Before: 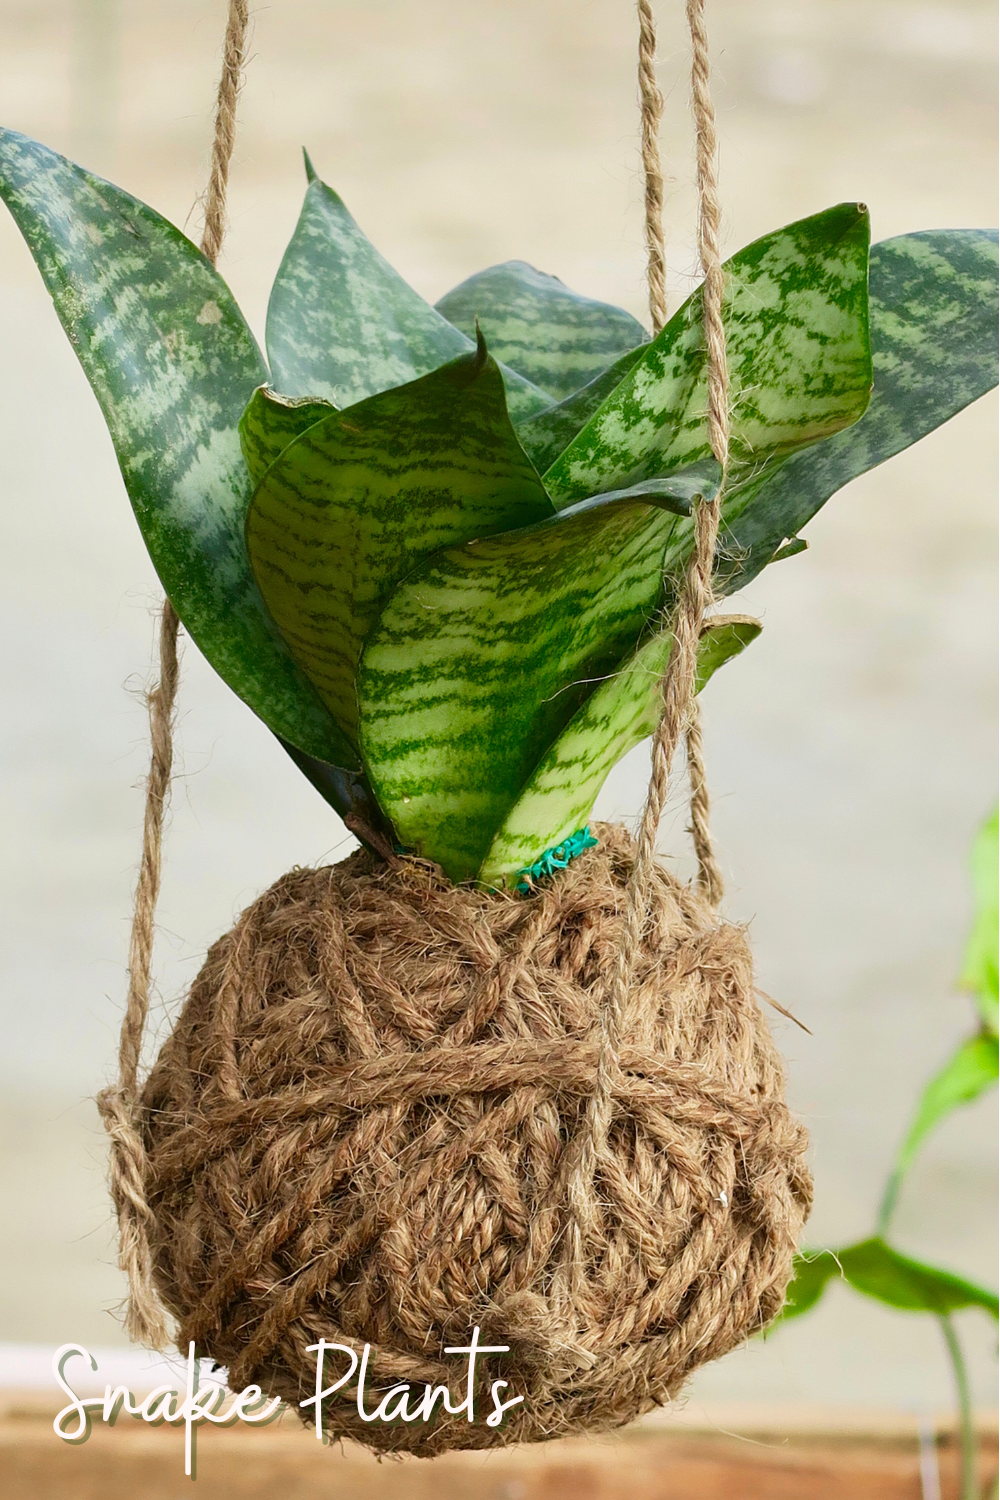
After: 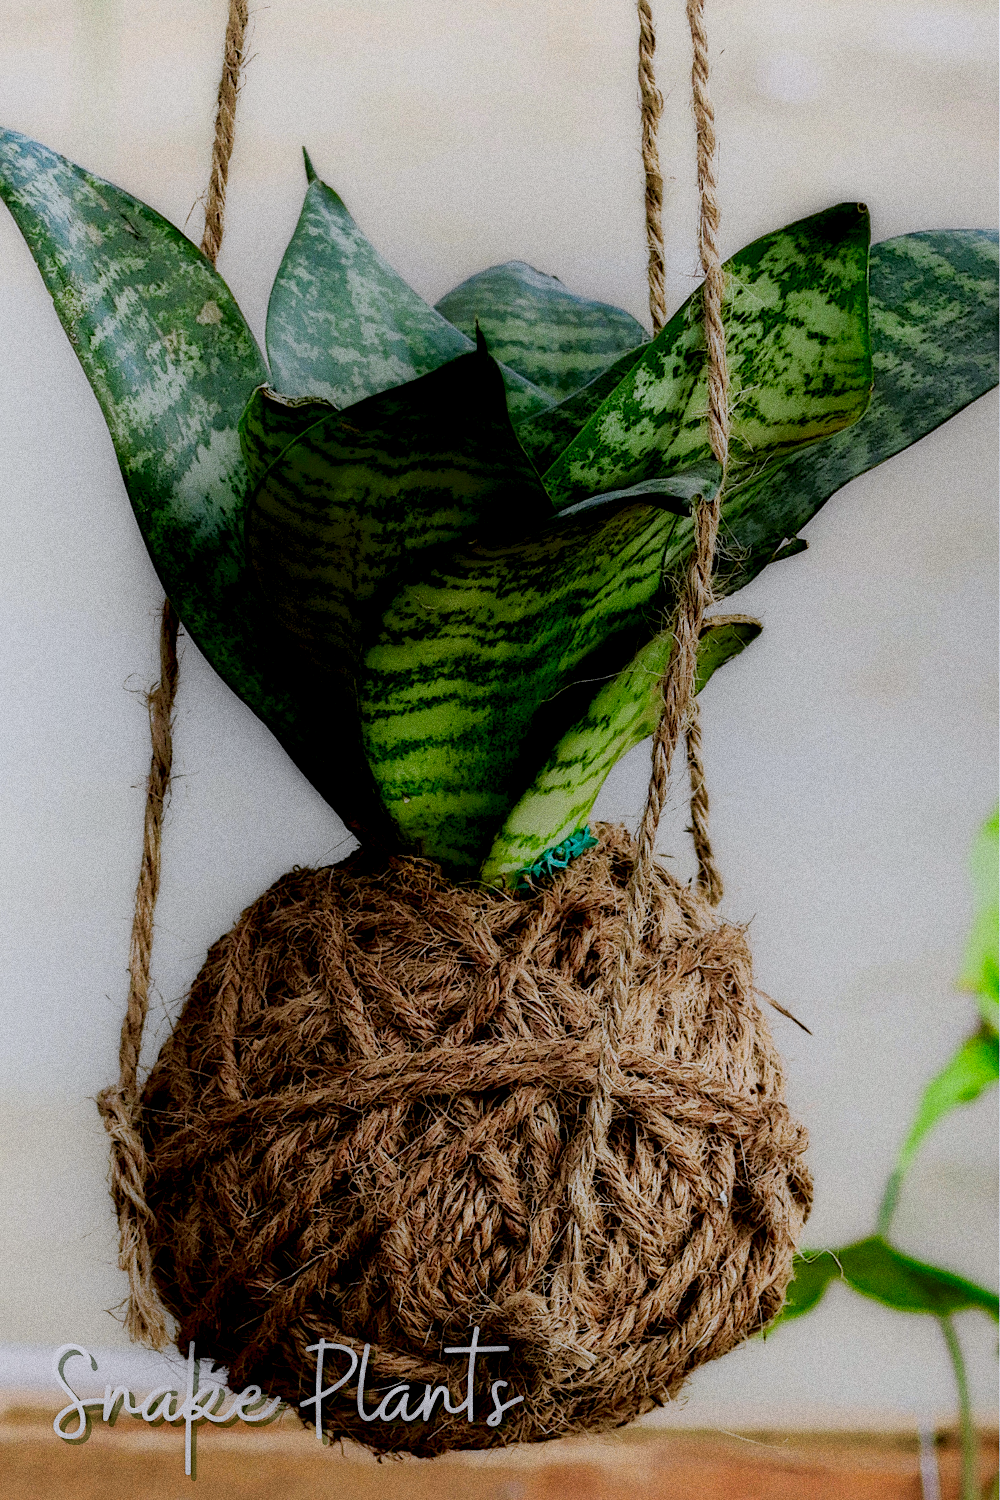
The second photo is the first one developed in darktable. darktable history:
local contrast: highlights 0%, shadows 198%, detail 164%, midtone range 0.001
exposure: black level correction 0.001, exposure 0.5 EV, compensate exposure bias true, compensate highlight preservation false
white balance: red 1.009, blue 1.027
color correction: highlights a* -0.137, highlights b* -5.91, shadows a* -0.137, shadows b* -0.137
shadows and highlights: on, module defaults
filmic rgb: black relative exposure -5 EV, white relative exposure 3.5 EV, hardness 3.19, contrast 1.4, highlights saturation mix -50%
grain: coarseness 0.09 ISO, strength 40%
sharpen: on, module defaults
